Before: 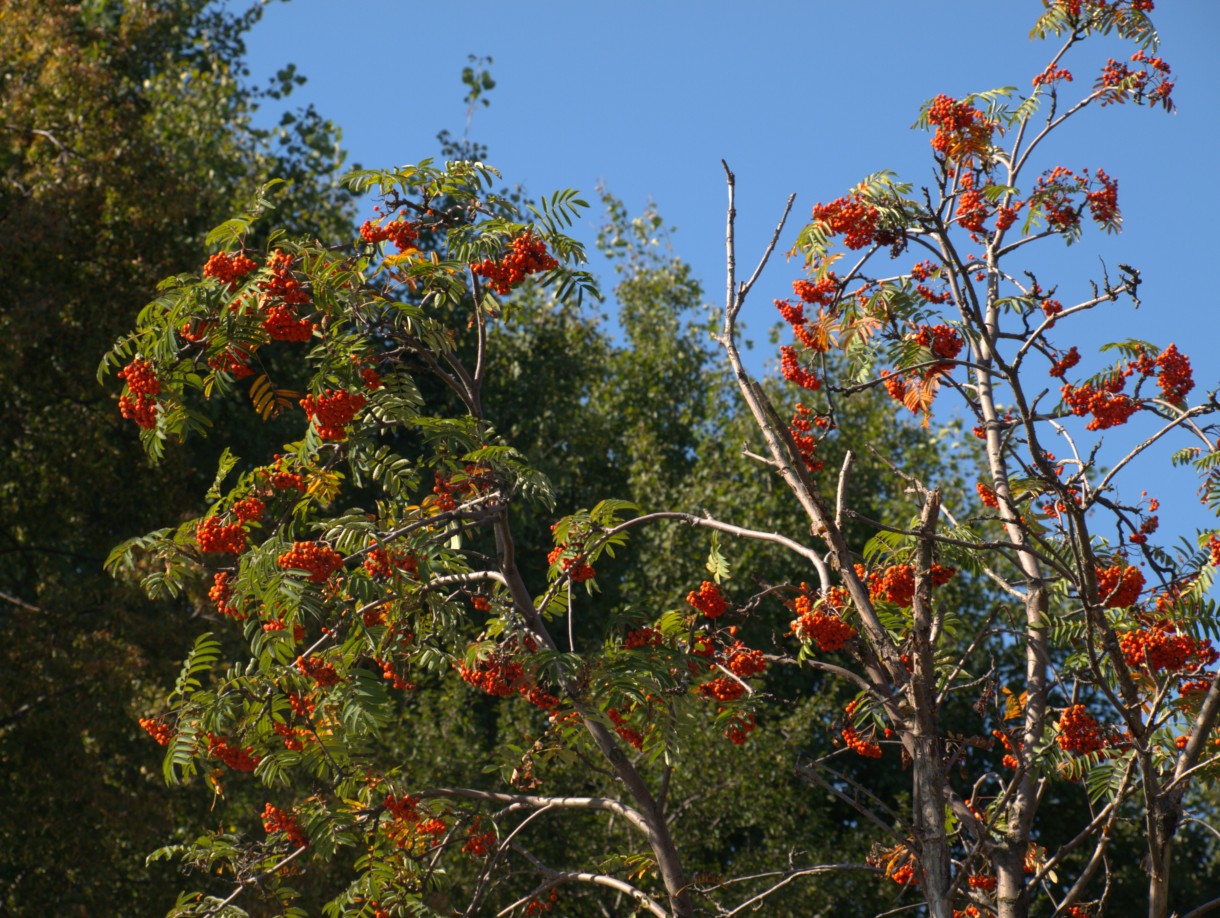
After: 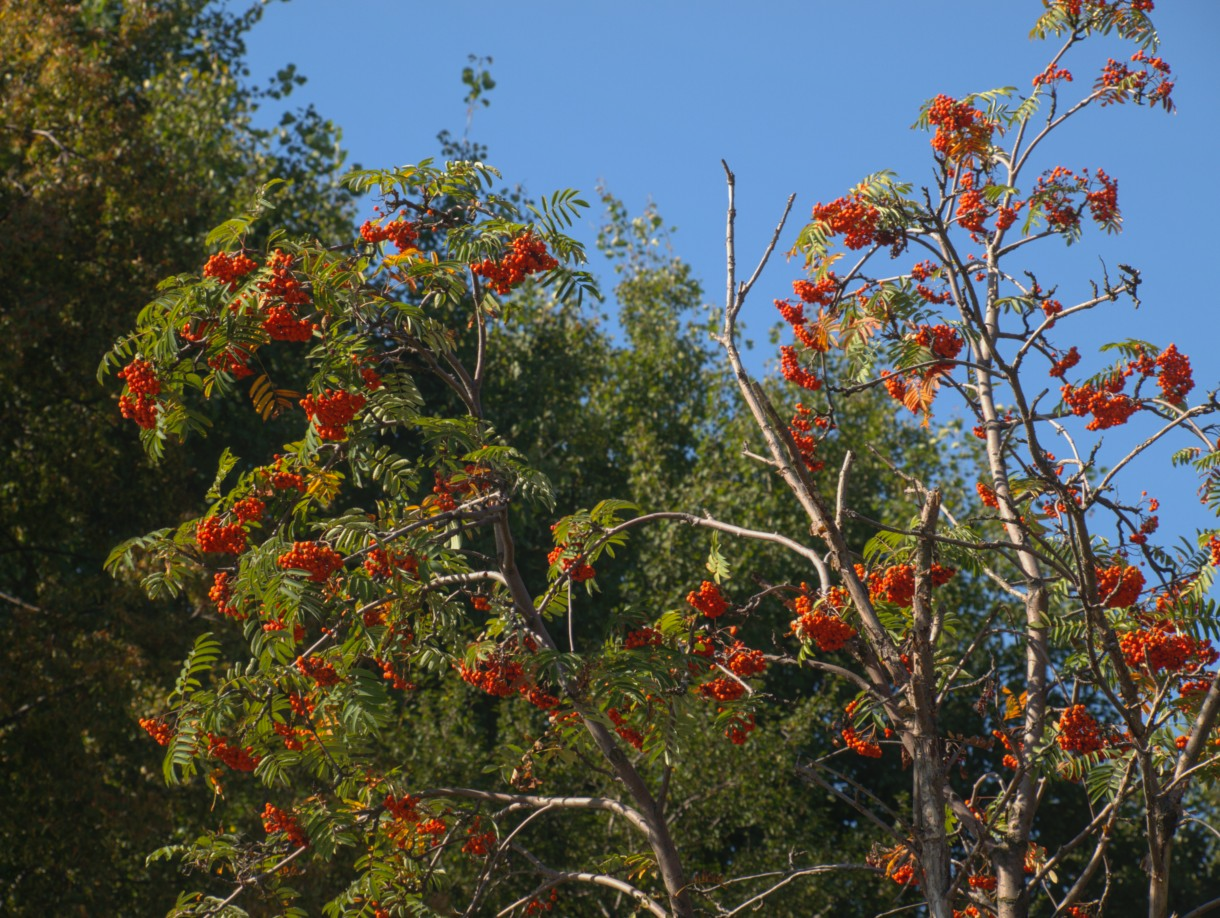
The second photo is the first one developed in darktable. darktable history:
local contrast: highlights 48%, shadows 2%, detail 101%
